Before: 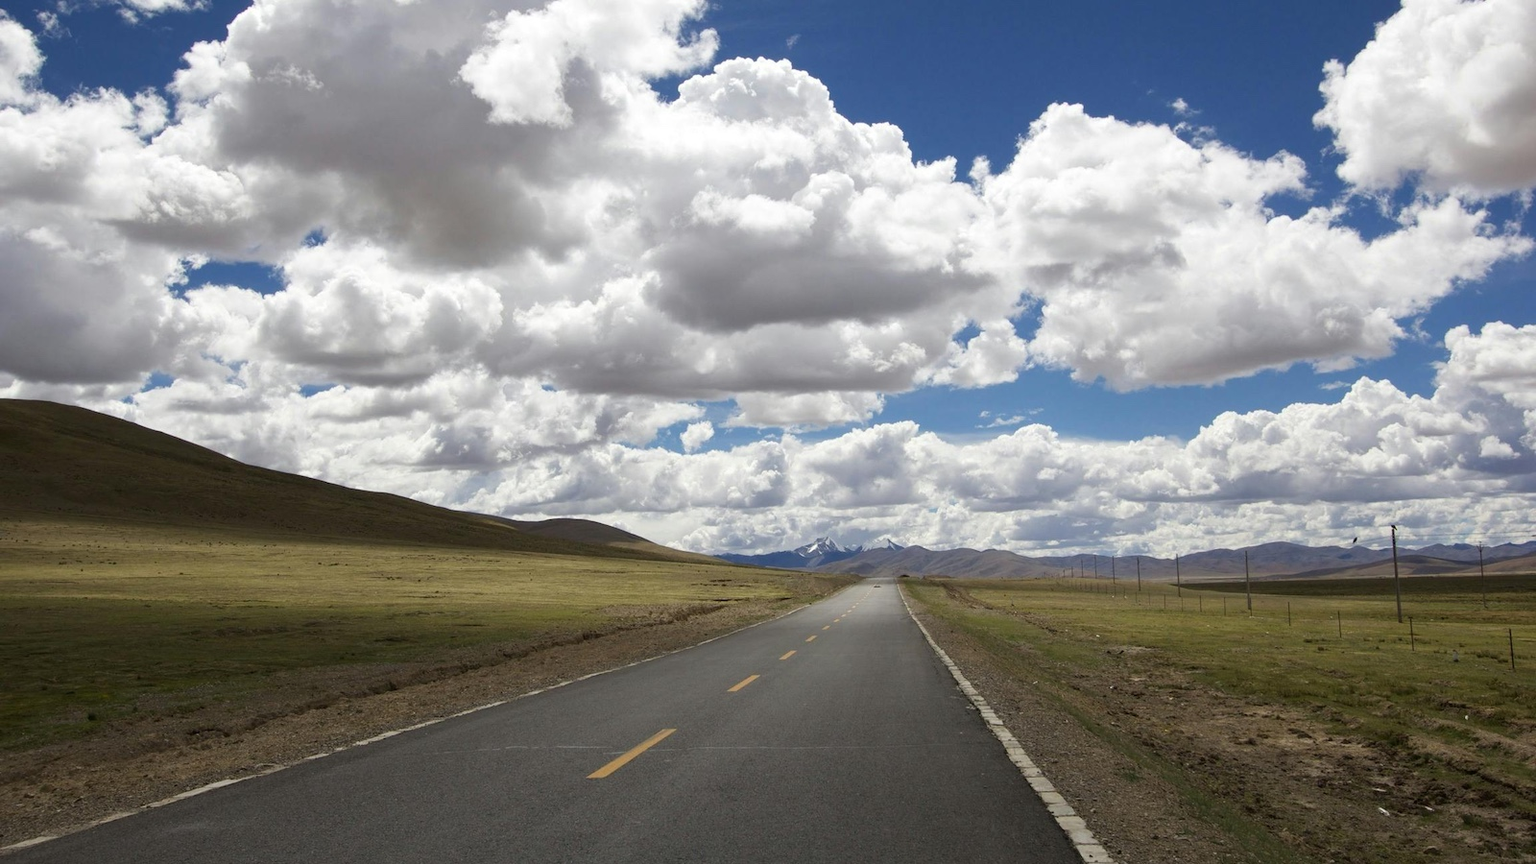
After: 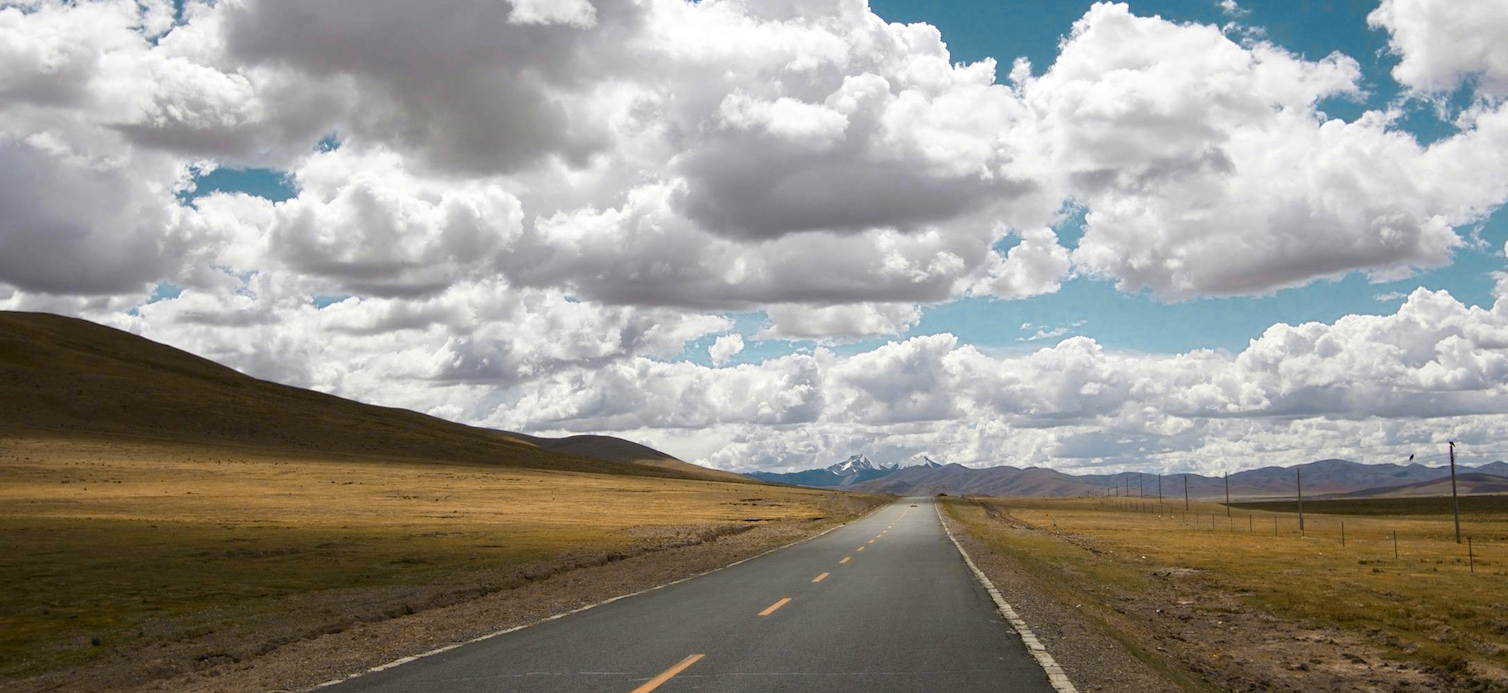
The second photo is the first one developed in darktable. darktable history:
crop and rotate: angle 0.03°, top 11.643%, right 5.651%, bottom 11.189%
color zones: curves: ch0 [(0.009, 0.528) (0.136, 0.6) (0.255, 0.586) (0.39, 0.528) (0.522, 0.584) (0.686, 0.736) (0.849, 0.561)]; ch1 [(0.045, 0.781) (0.14, 0.416) (0.257, 0.695) (0.442, 0.032) (0.738, 0.338) (0.818, 0.632) (0.891, 0.741) (1, 0.704)]; ch2 [(0, 0.667) (0.141, 0.52) (0.26, 0.37) (0.474, 0.432) (0.743, 0.286)]
